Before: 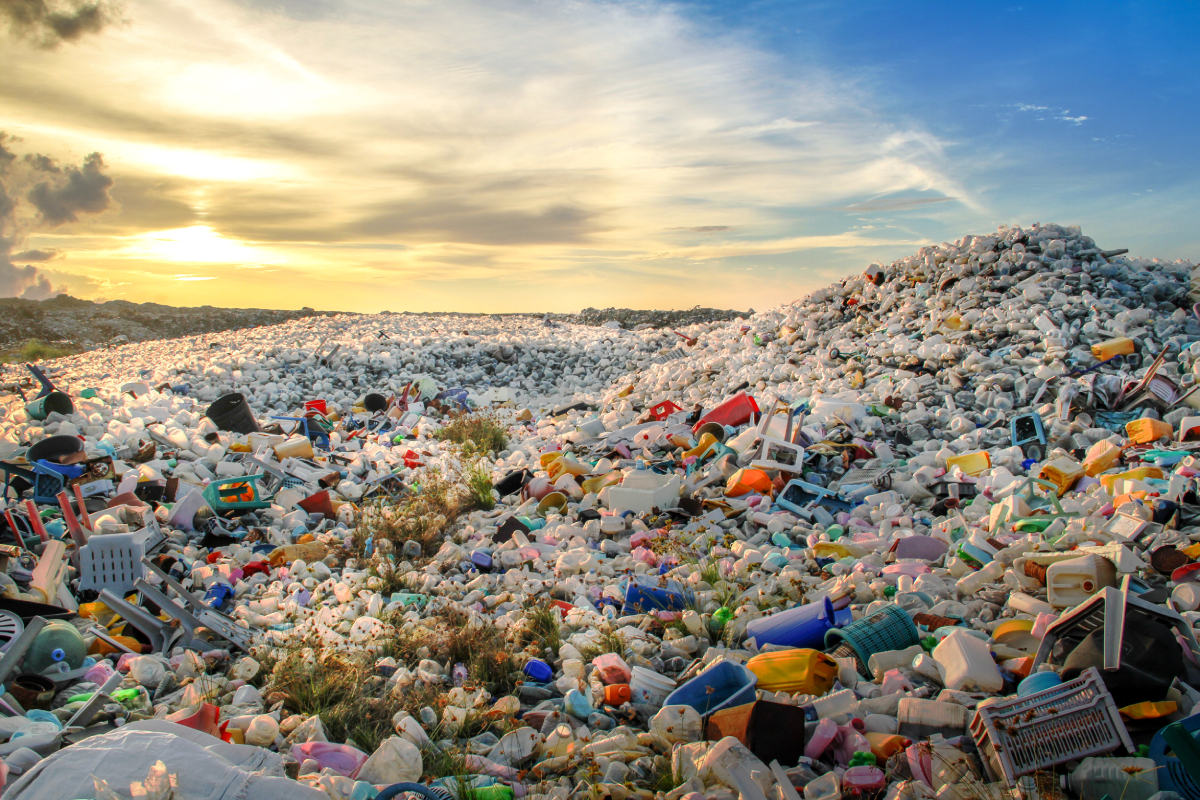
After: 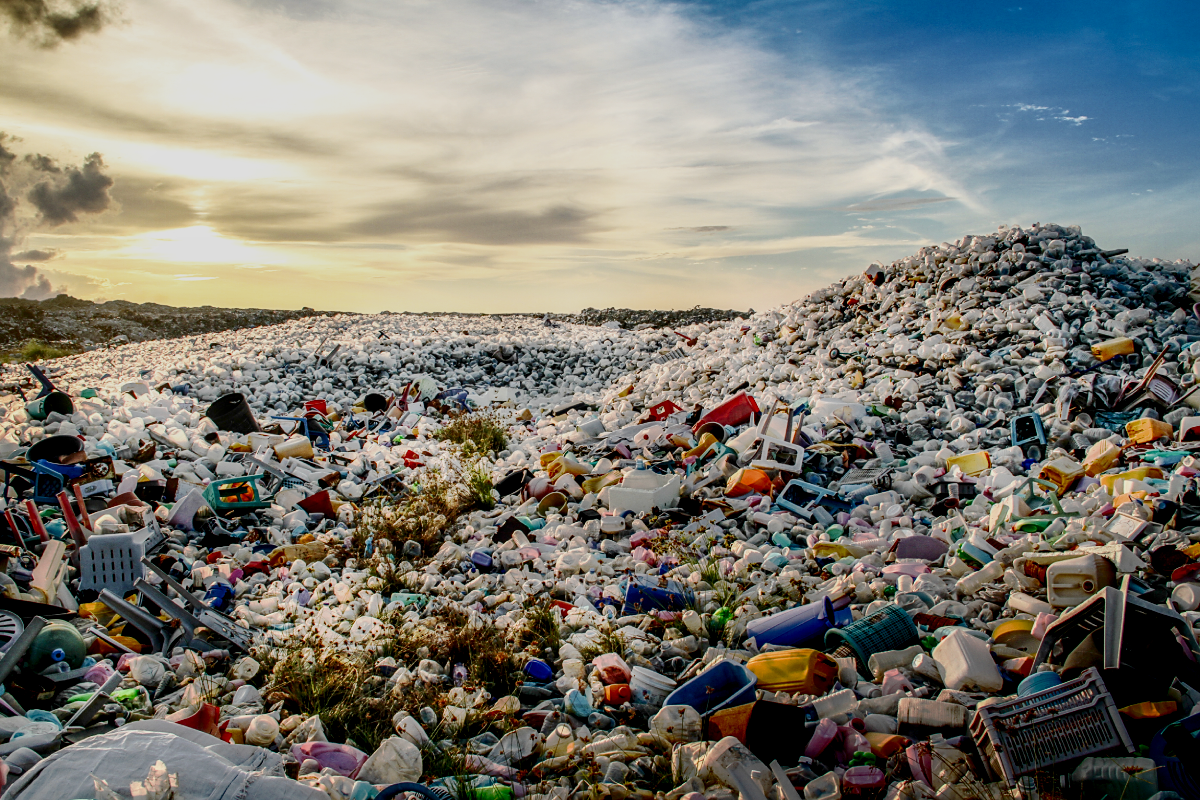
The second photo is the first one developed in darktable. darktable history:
exposure: exposure 0.3 EV, compensate highlight preservation false
filmic rgb: middle gray luminance 30%, black relative exposure -9 EV, white relative exposure 7 EV, threshold 6 EV, target black luminance 0%, hardness 2.94, latitude 2.04%, contrast 0.963, highlights saturation mix 5%, shadows ↔ highlights balance 12.16%, add noise in highlights 0, preserve chrominance no, color science v3 (2019), use custom middle-gray values true, iterations of high-quality reconstruction 0, contrast in highlights soft, enable highlight reconstruction true
sharpen: radius 1.559, amount 0.373, threshold 1.271
local contrast: detail 130%
contrast brightness saturation: contrast 0.28
